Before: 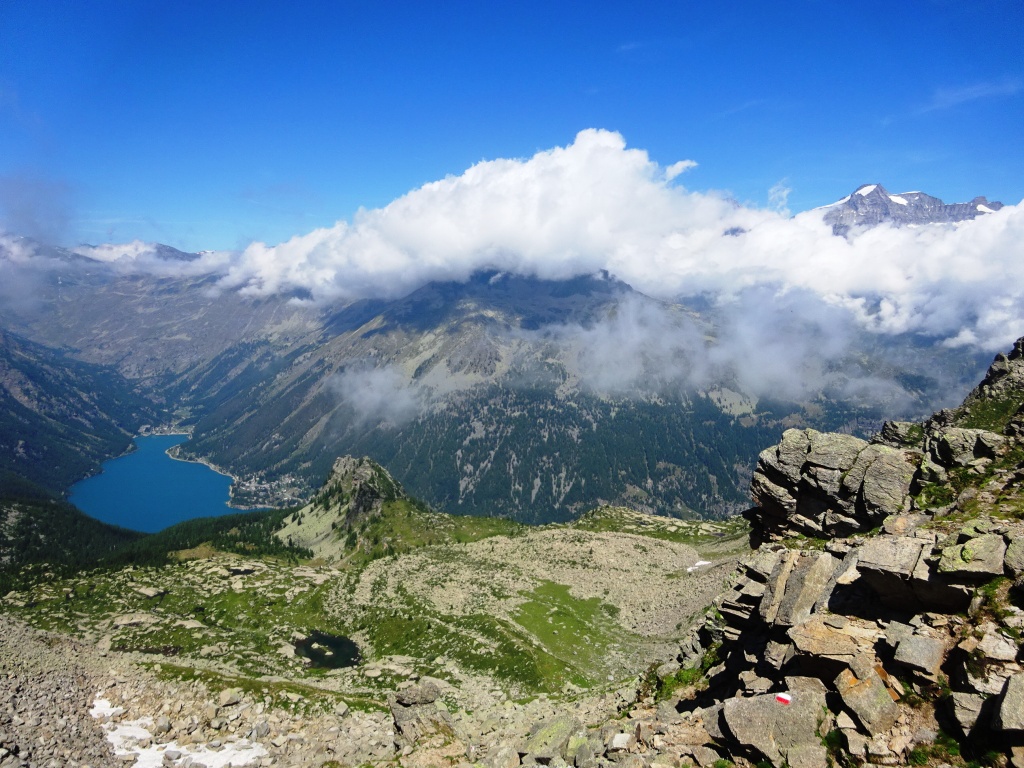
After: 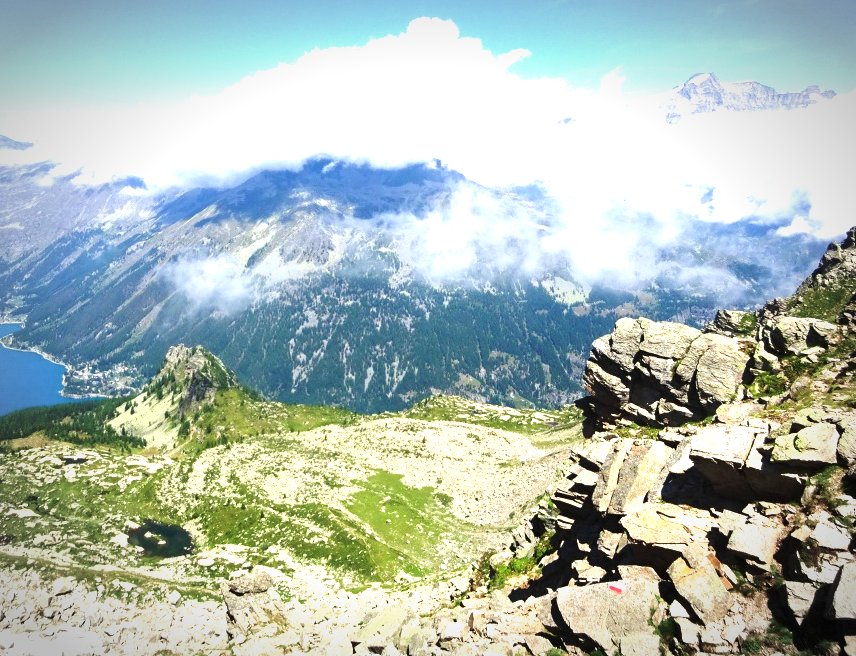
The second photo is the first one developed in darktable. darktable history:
crop: left 16.319%, top 14.536%
velvia: on, module defaults
vignetting: automatic ratio true, unbound false
exposure: black level correction 0, exposure 1.465 EV, compensate highlight preservation false
